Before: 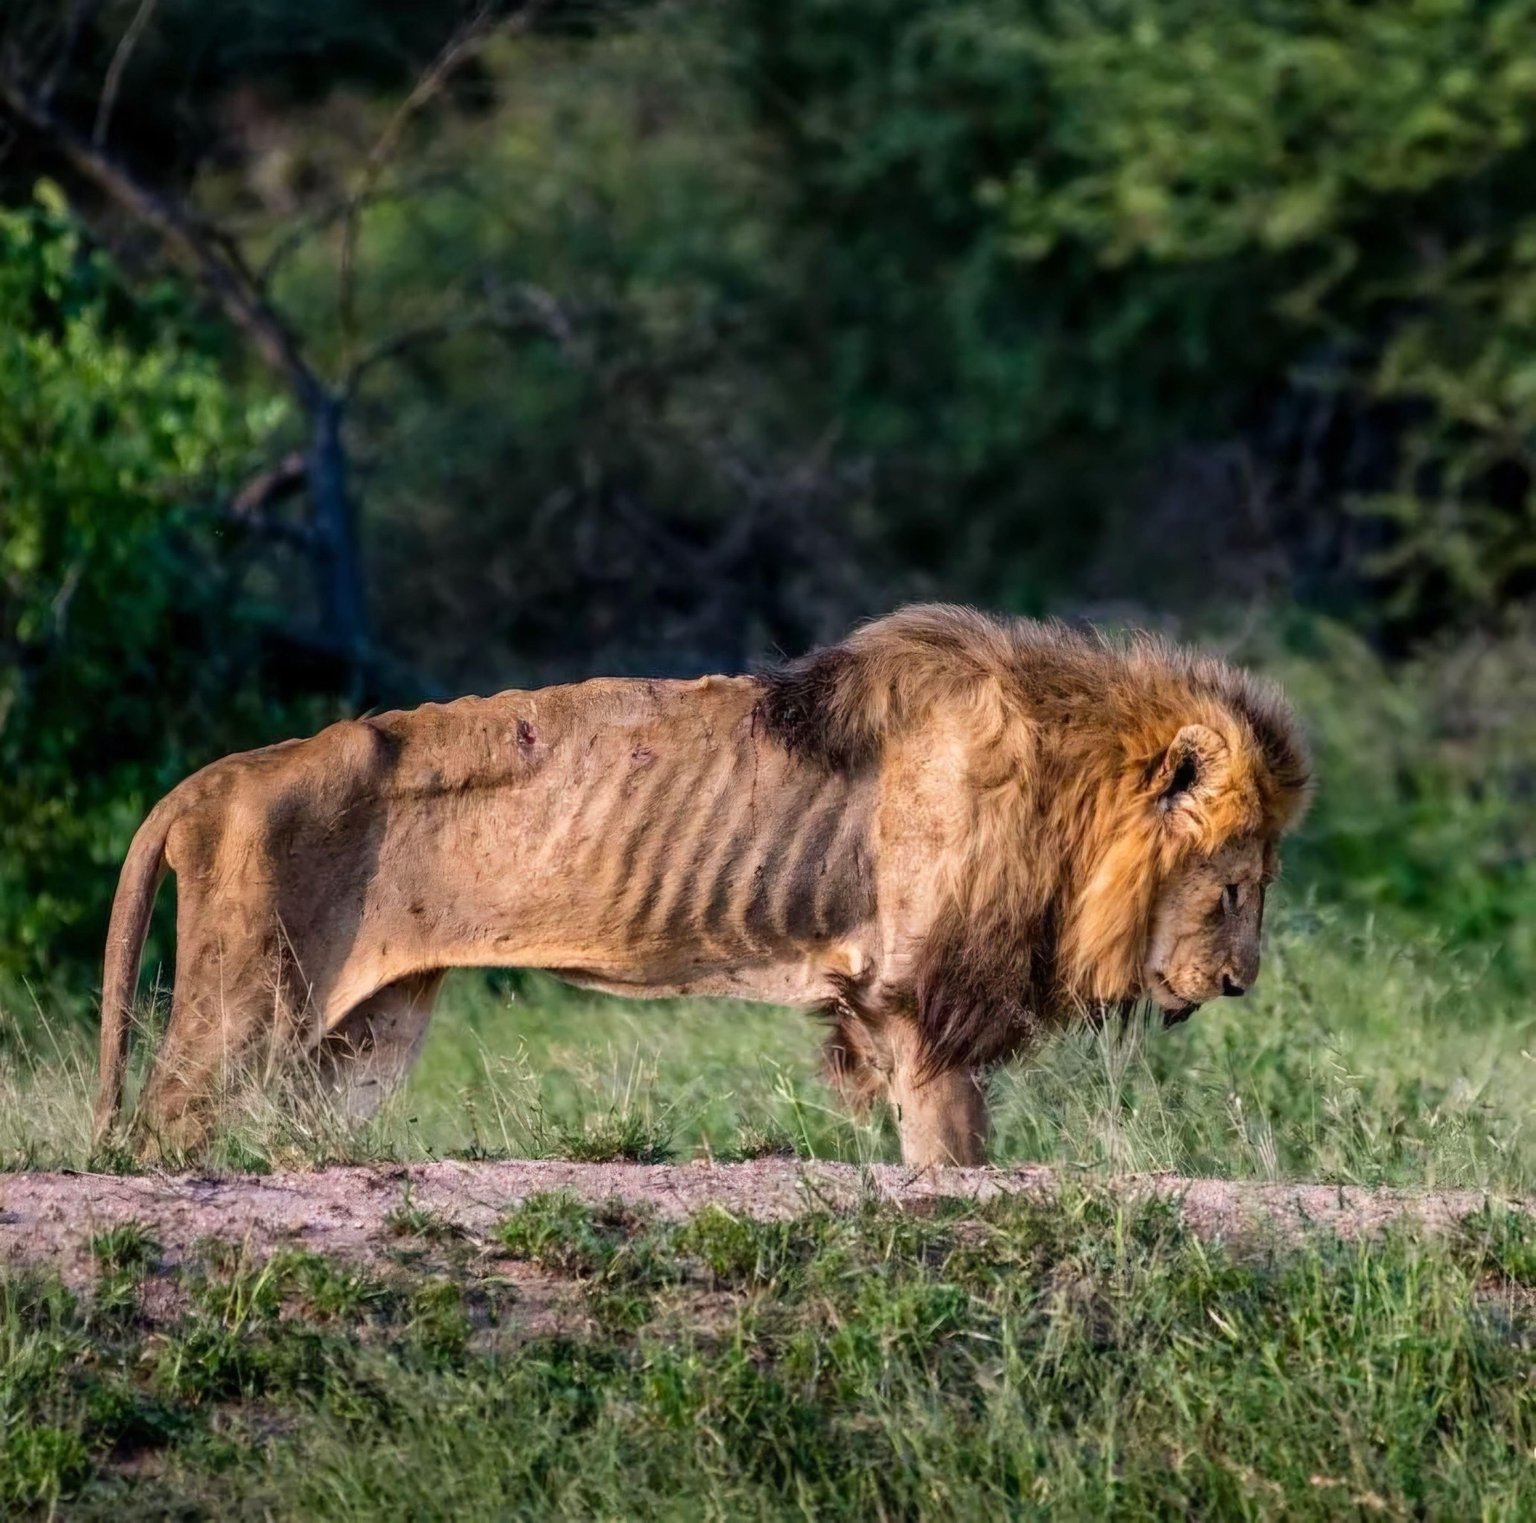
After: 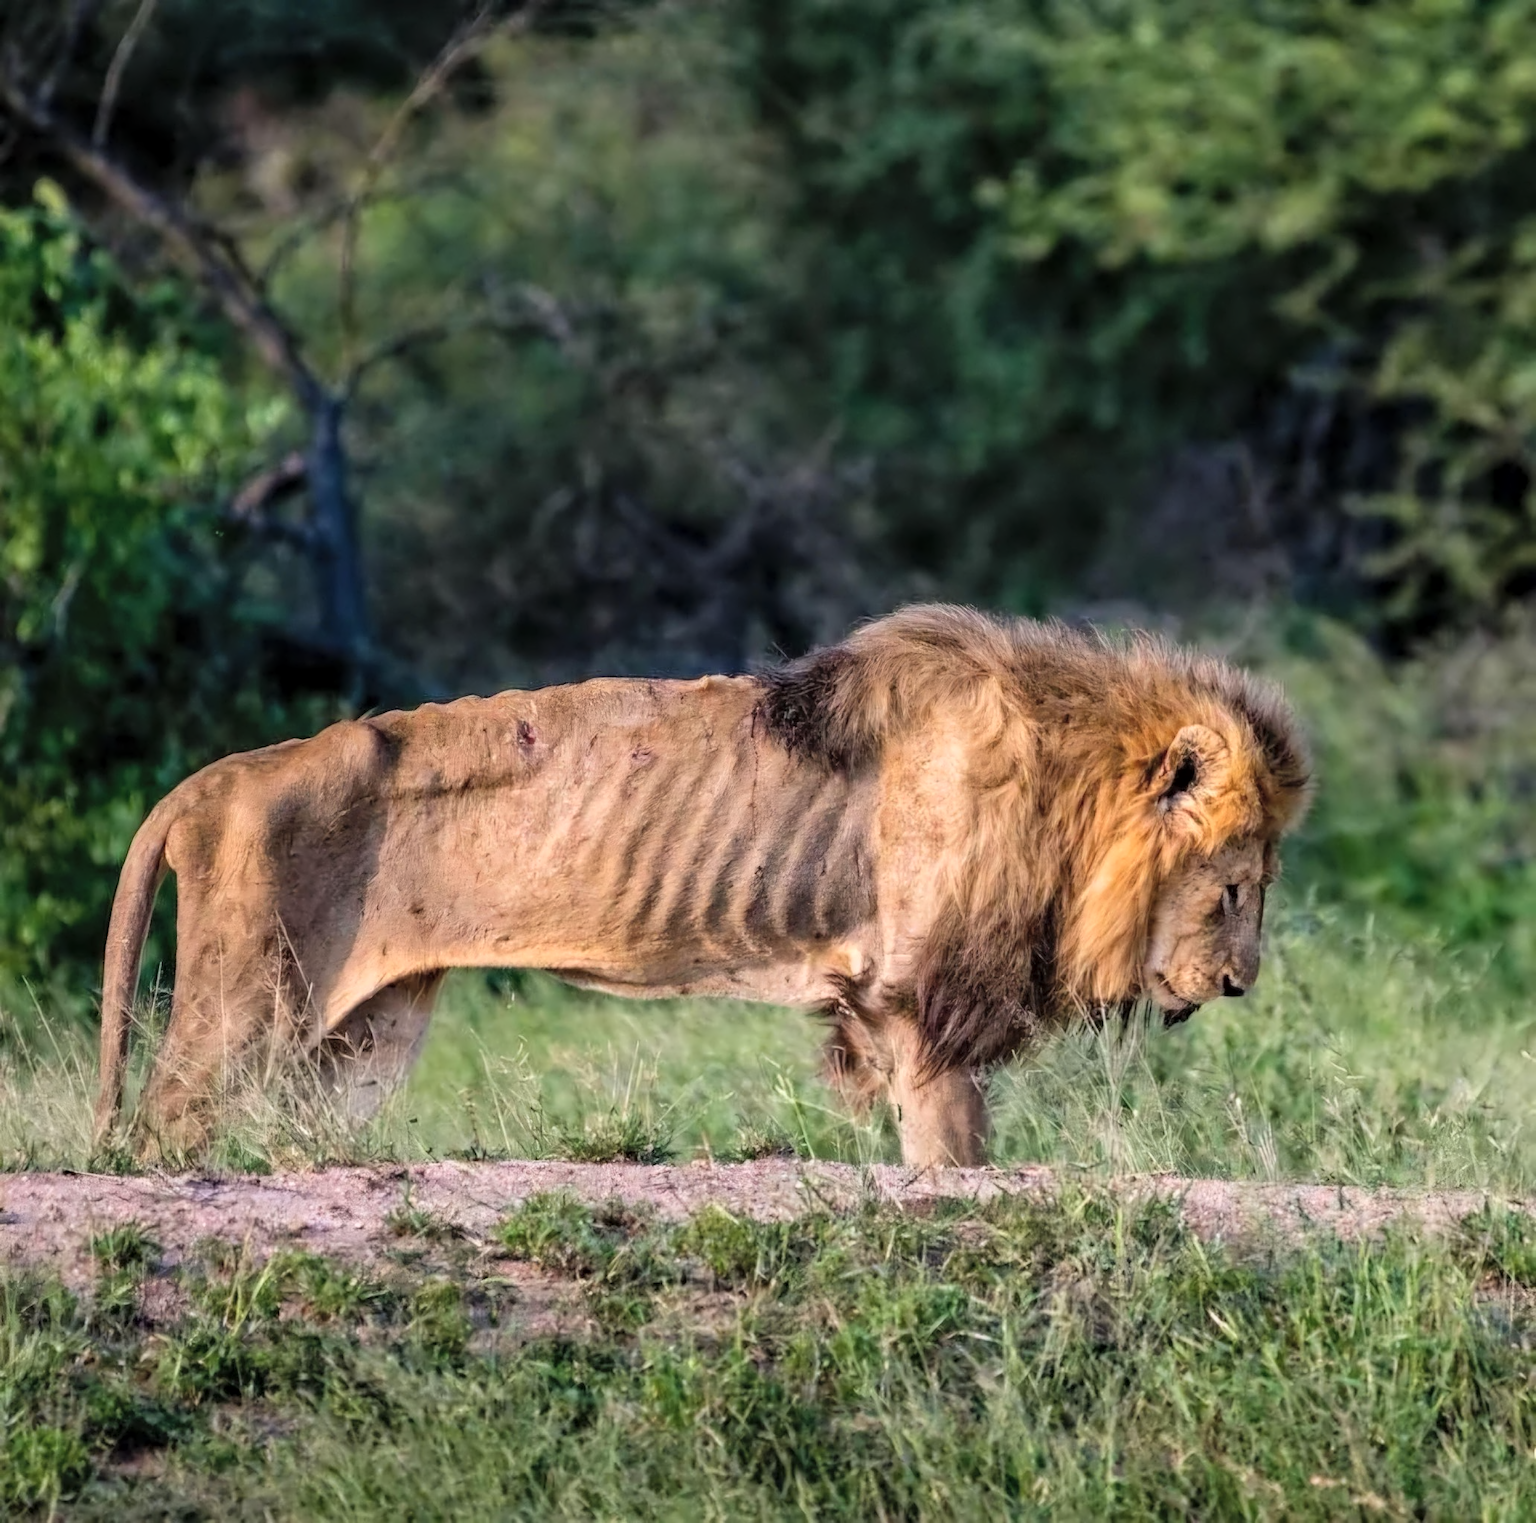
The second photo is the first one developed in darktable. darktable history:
contrast brightness saturation: brightness 0.148
contrast equalizer: y [[0.5, 0.542, 0.583, 0.625, 0.667, 0.708], [0.5 ×6], [0.5 ×6], [0, 0.033, 0.067, 0.1, 0.133, 0.167], [0, 0.05, 0.1, 0.15, 0.2, 0.25]], mix 0.156
